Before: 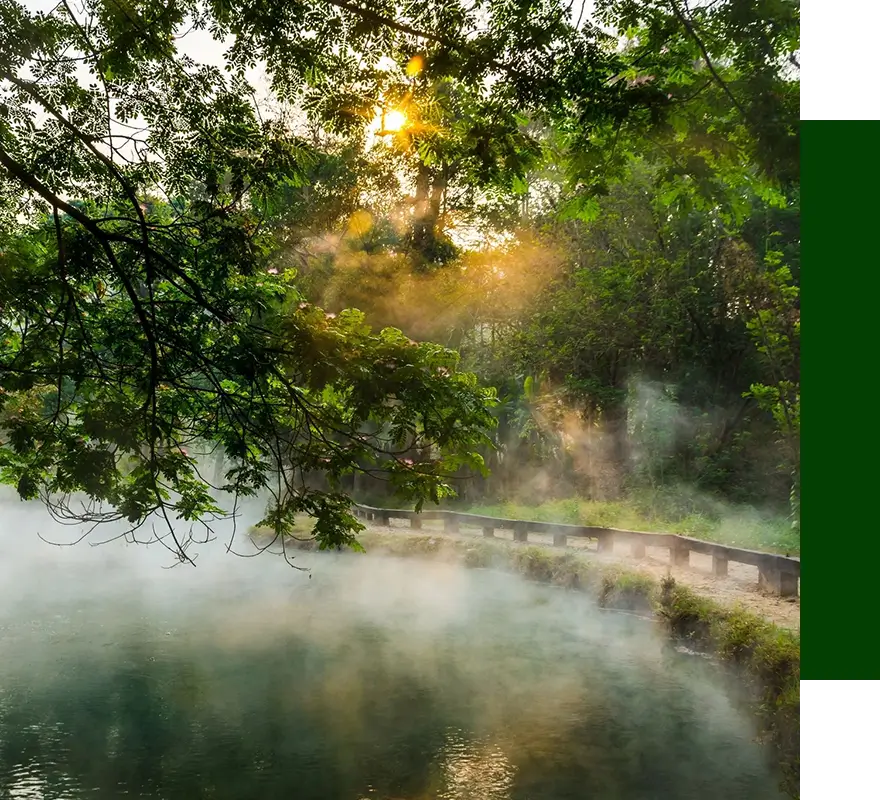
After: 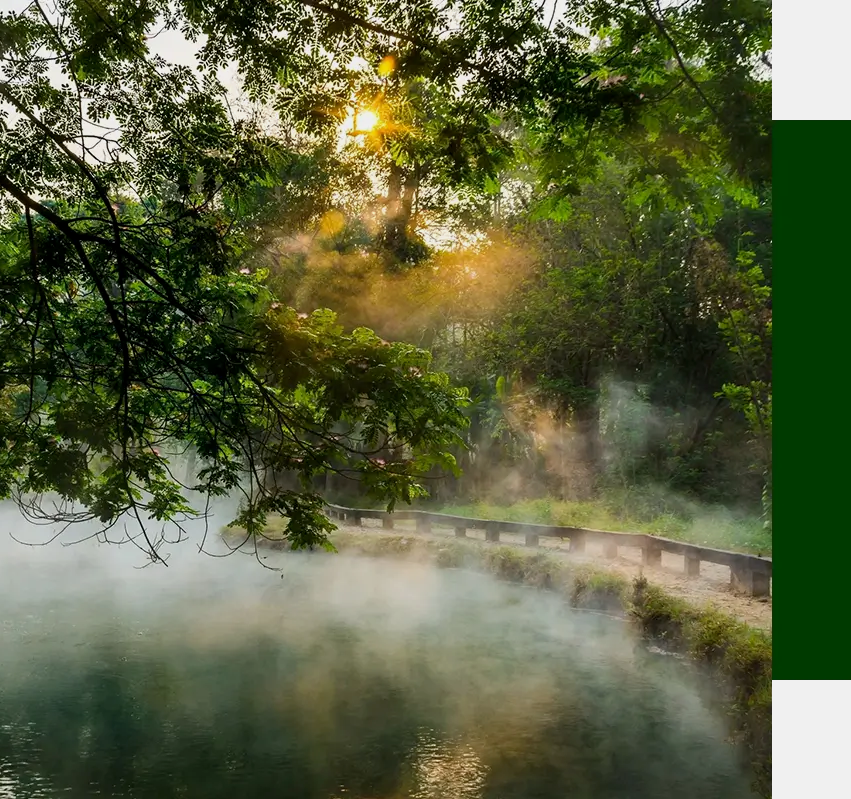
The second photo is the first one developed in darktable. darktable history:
crop and rotate: left 3.238%
exposure: black level correction 0.001, exposure -0.2 EV, compensate highlight preservation false
